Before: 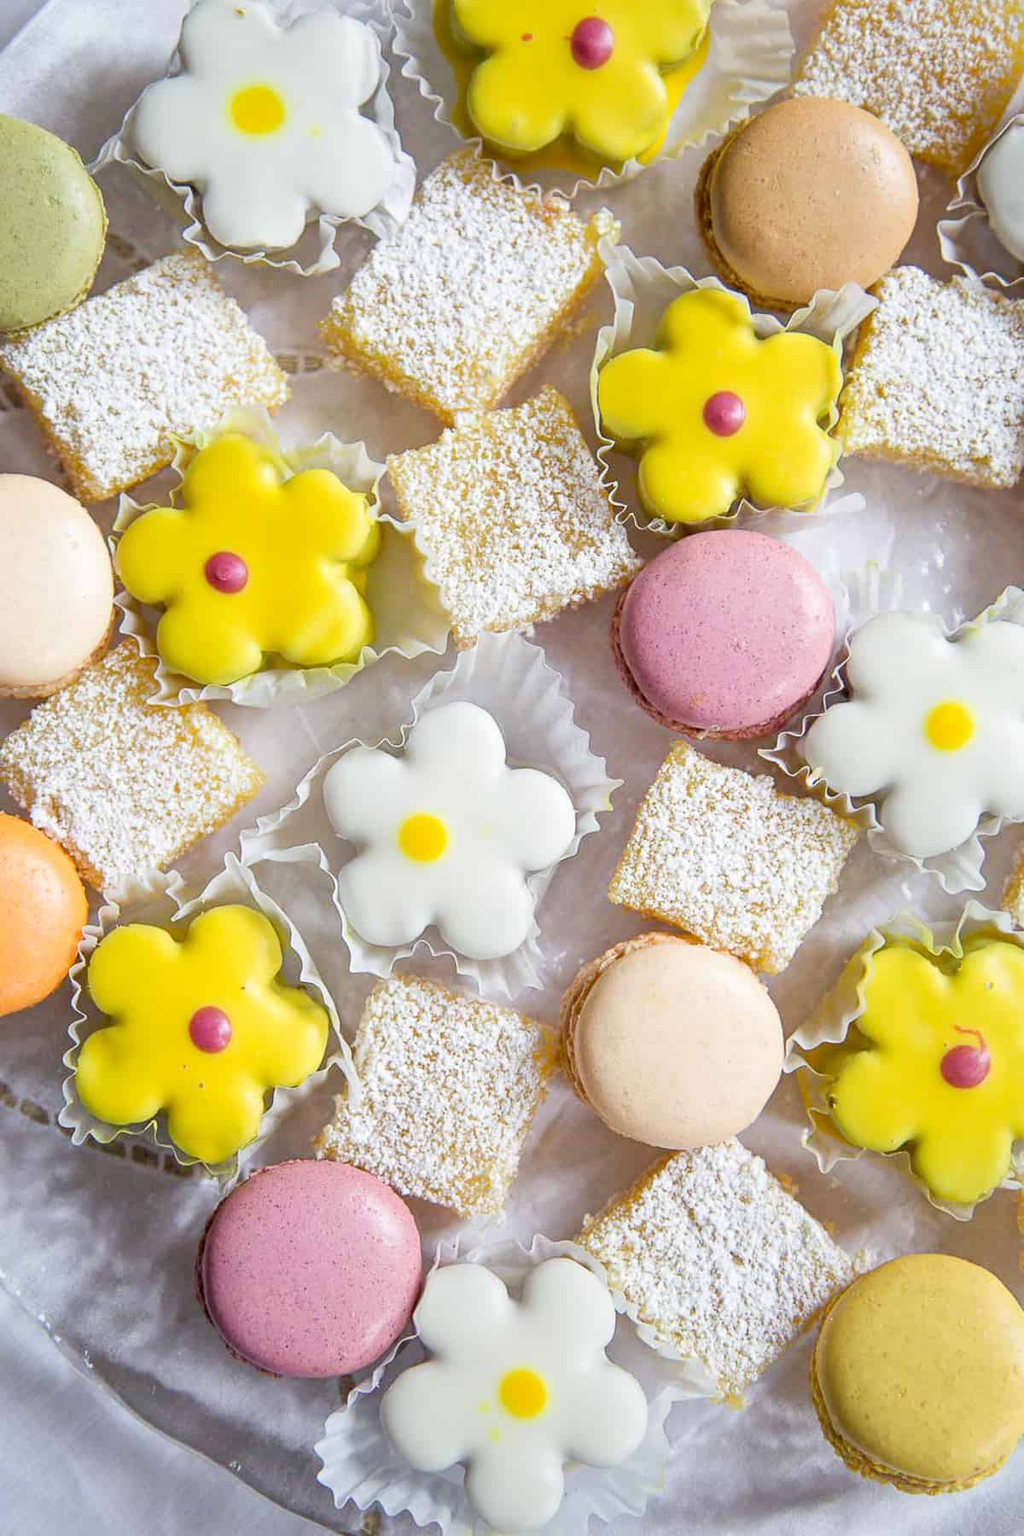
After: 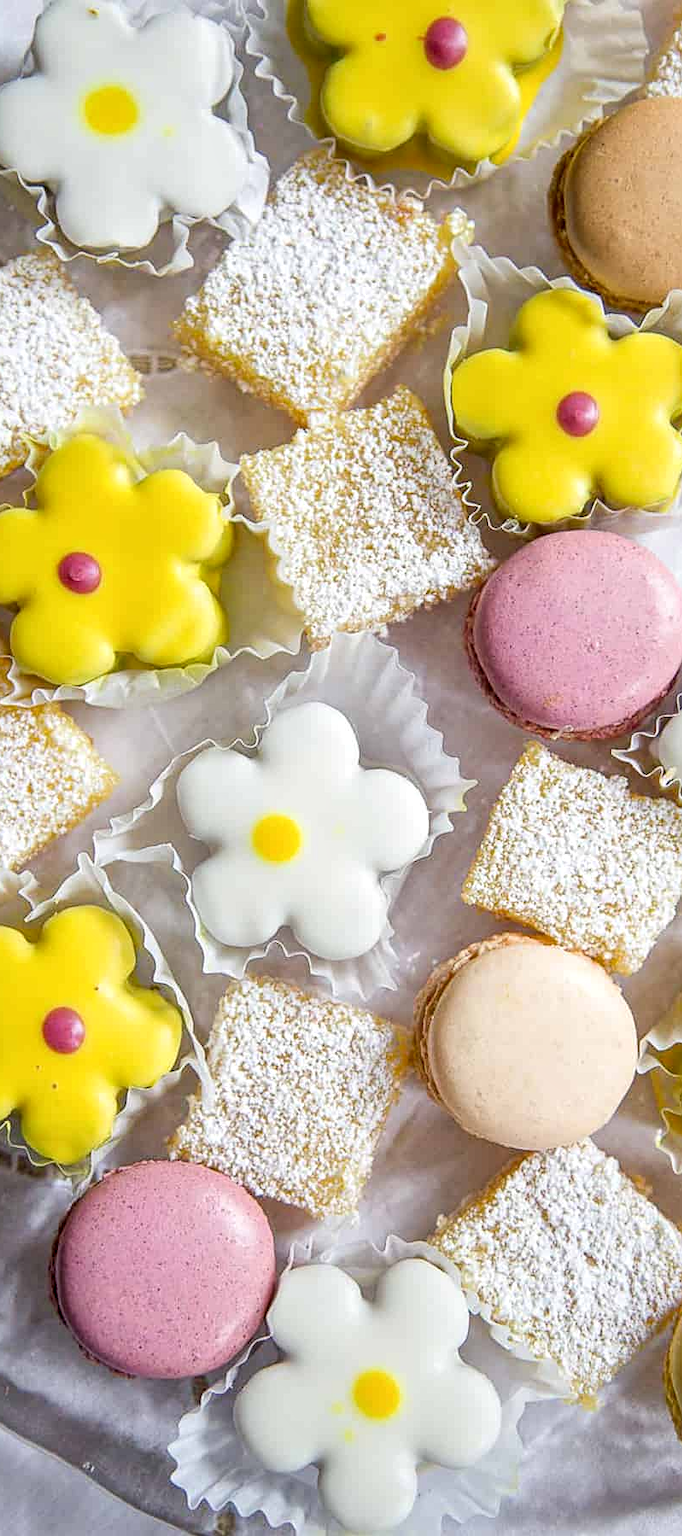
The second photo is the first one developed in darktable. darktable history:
tone equalizer: on, module defaults
sharpen: amount 0.2
local contrast: on, module defaults
crop and rotate: left 14.385%, right 18.948%
